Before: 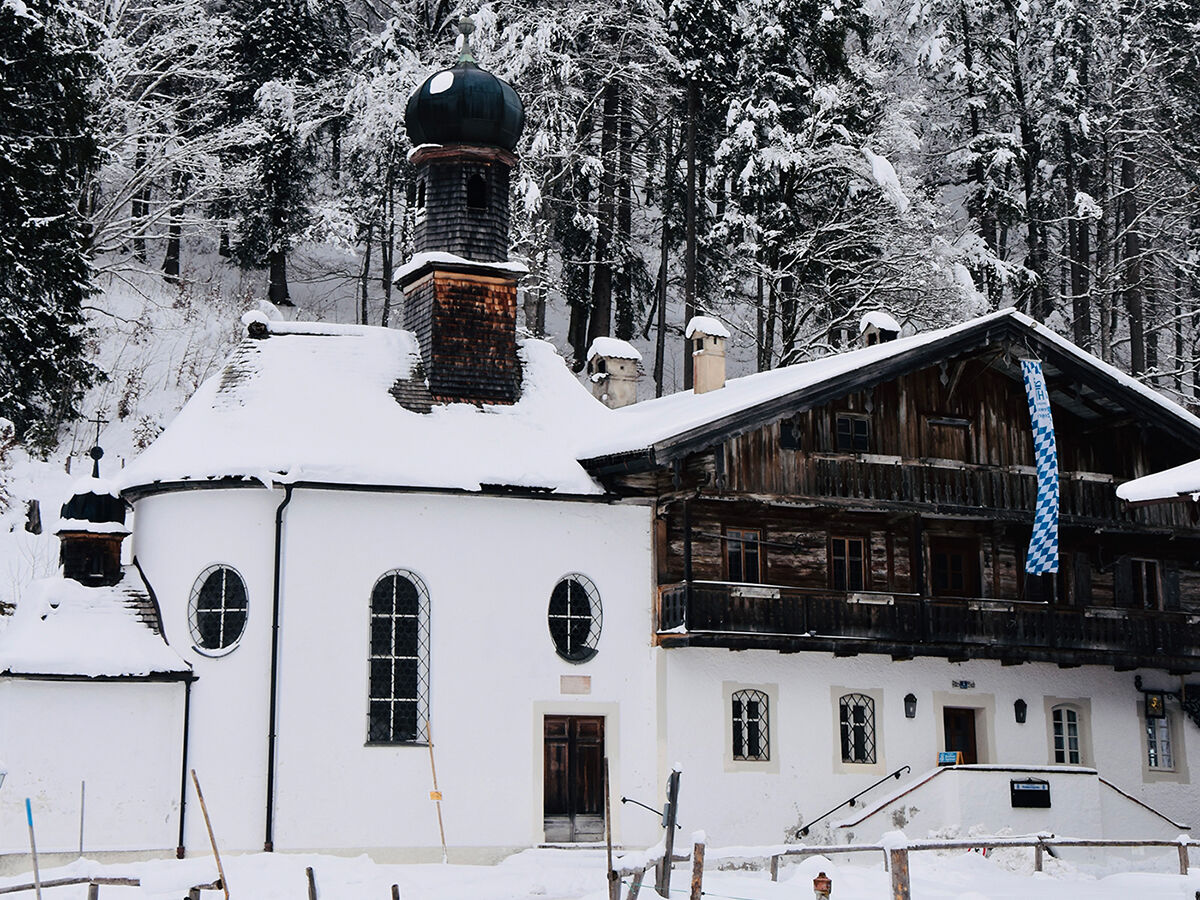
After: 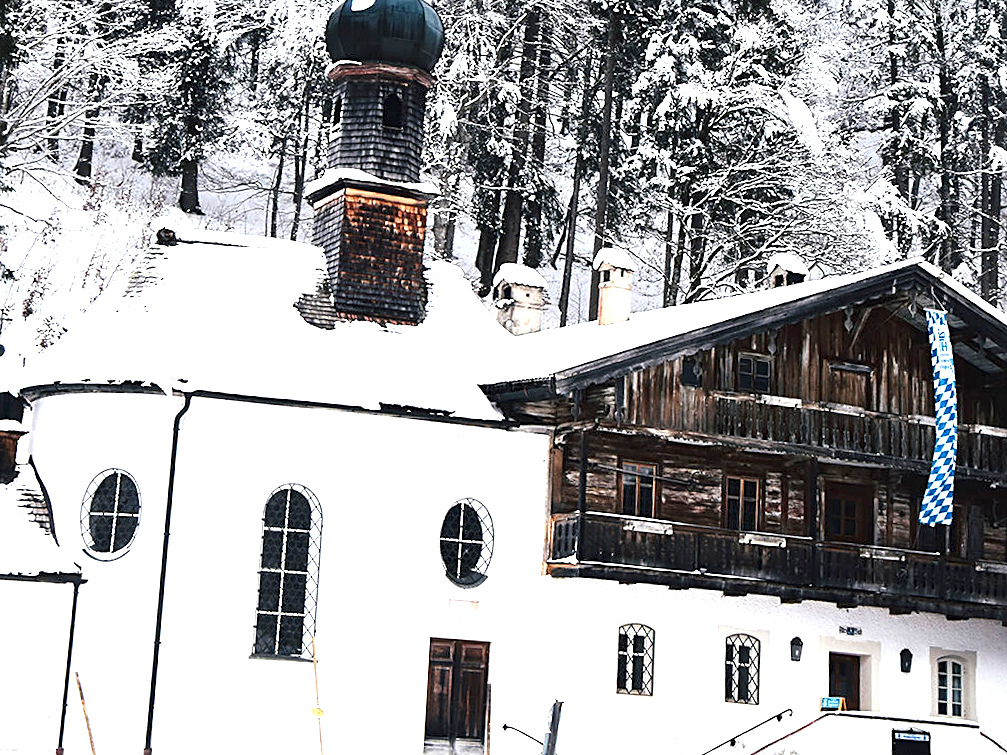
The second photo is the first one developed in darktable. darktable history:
crop and rotate: angle -3.27°, left 5.211%, top 5.211%, right 4.607%, bottom 4.607%
exposure: black level correction 0, exposure 1.45 EV, compensate exposure bias true, compensate highlight preservation false
sharpen: on, module defaults
